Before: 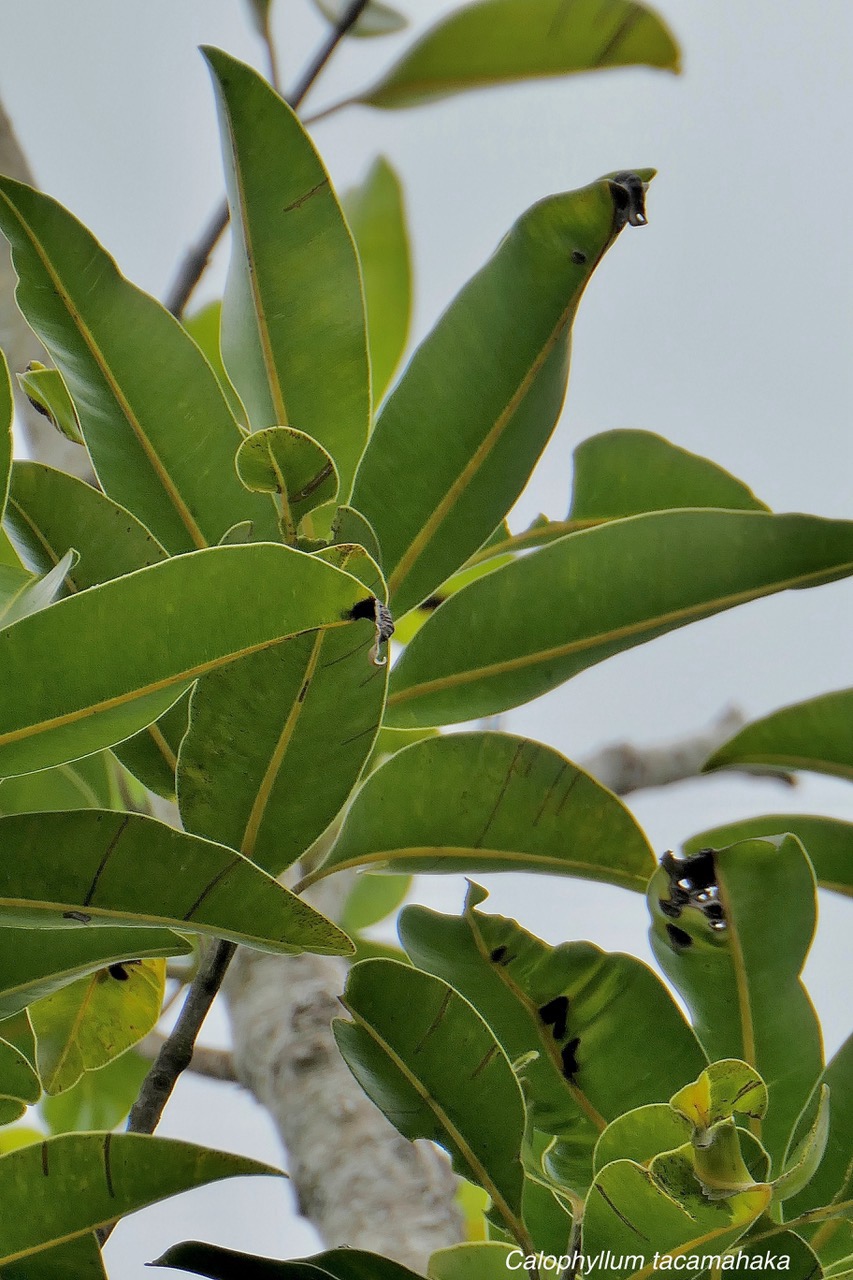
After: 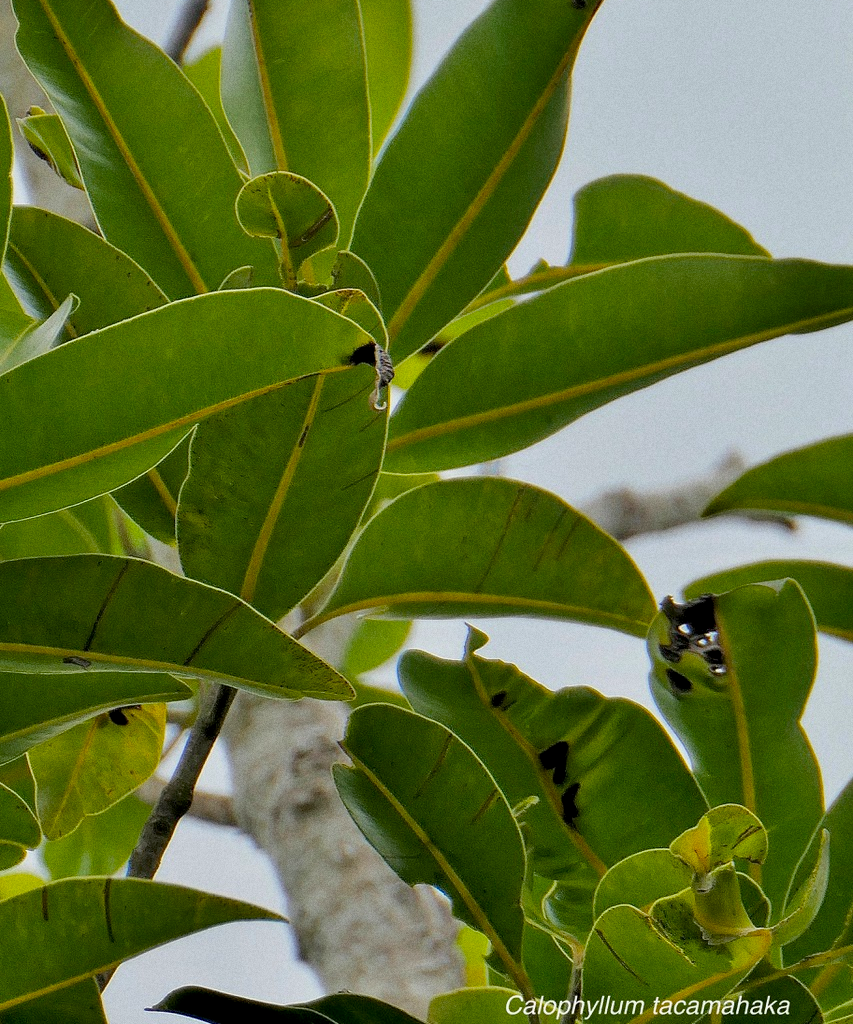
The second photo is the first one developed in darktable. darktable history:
crop and rotate: top 19.998%
grain: coarseness 3.21 ISO
color balance rgb: linear chroma grading › shadows -8%, linear chroma grading › global chroma 10%, perceptual saturation grading › global saturation 2%, perceptual saturation grading › highlights -2%, perceptual saturation grading › mid-tones 4%, perceptual saturation grading › shadows 8%, perceptual brilliance grading › global brilliance 2%, perceptual brilliance grading › highlights -4%, global vibrance 16%, saturation formula JzAzBz (2021)
